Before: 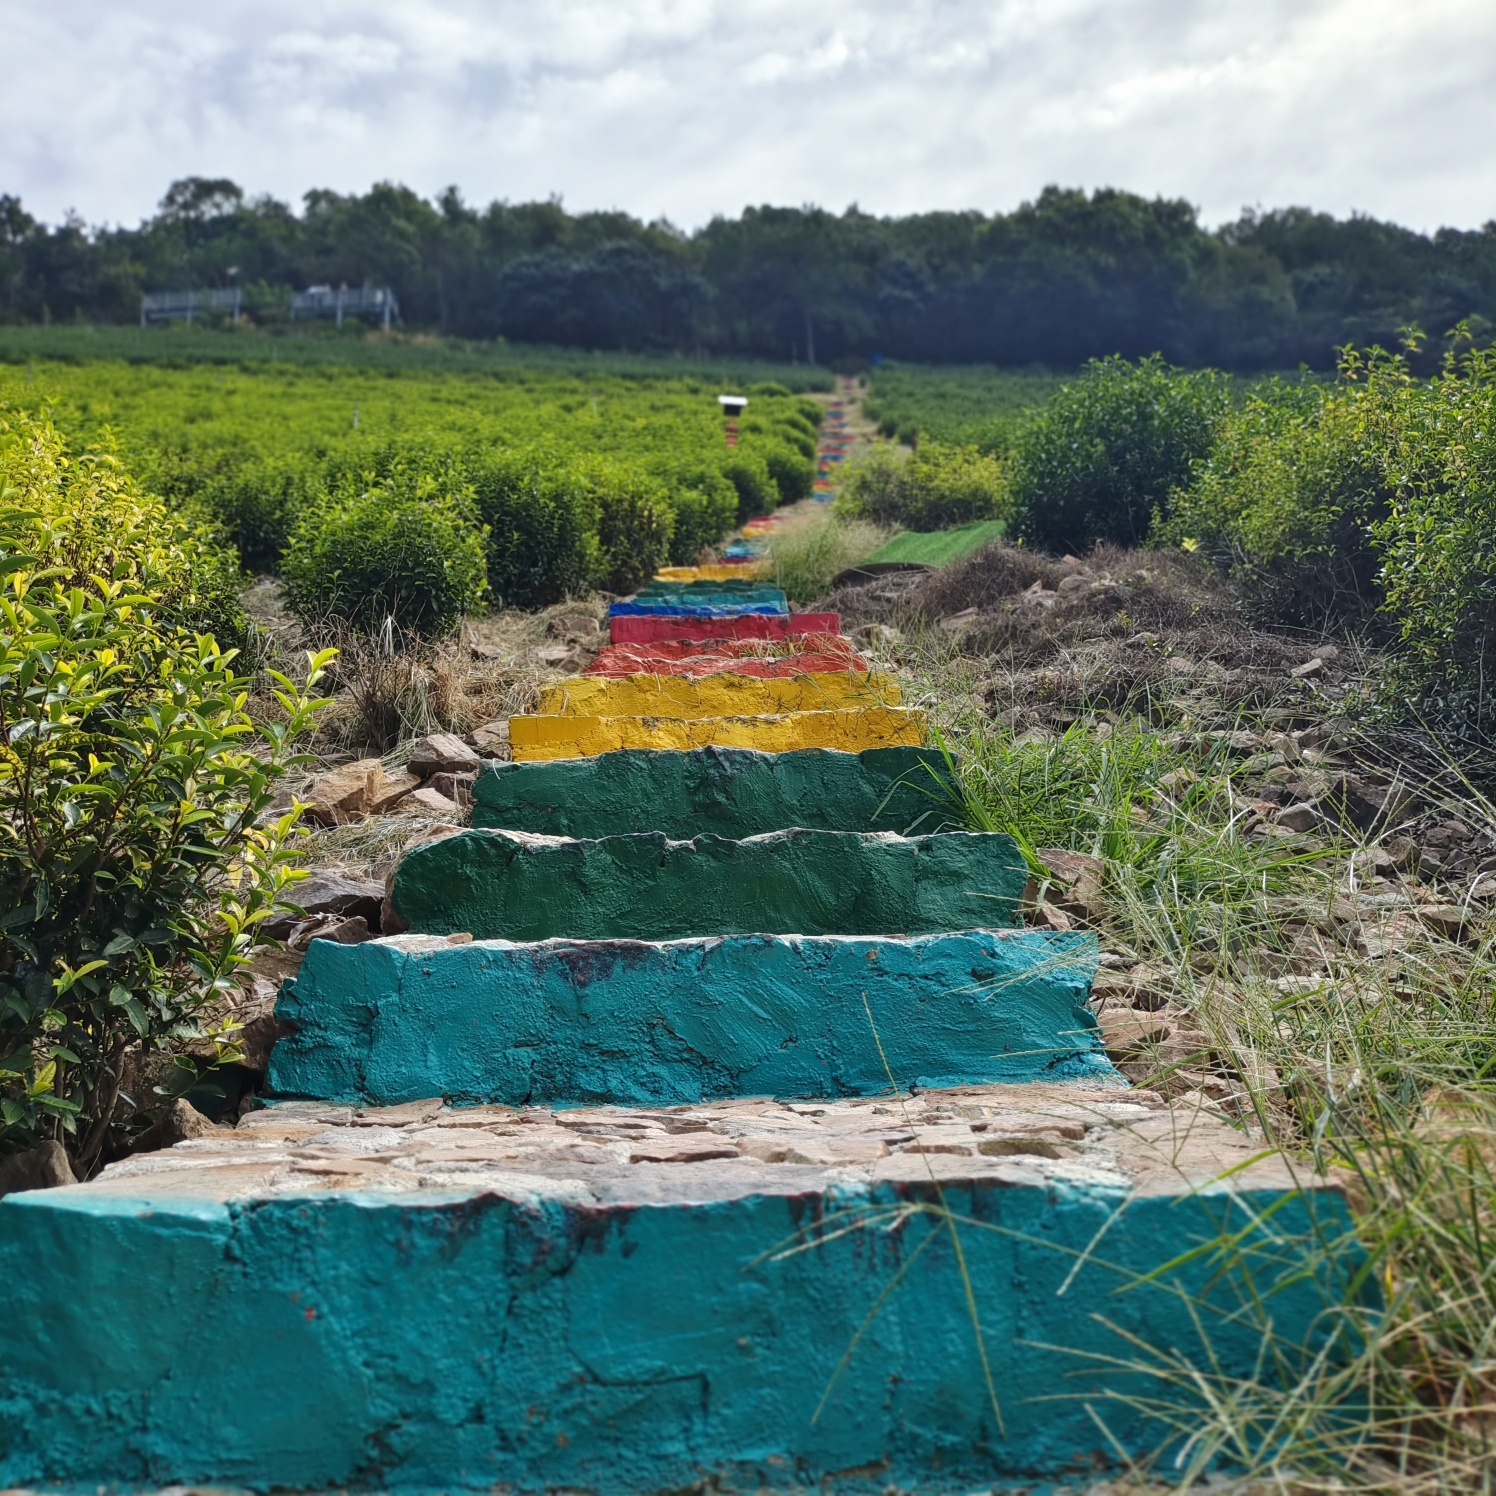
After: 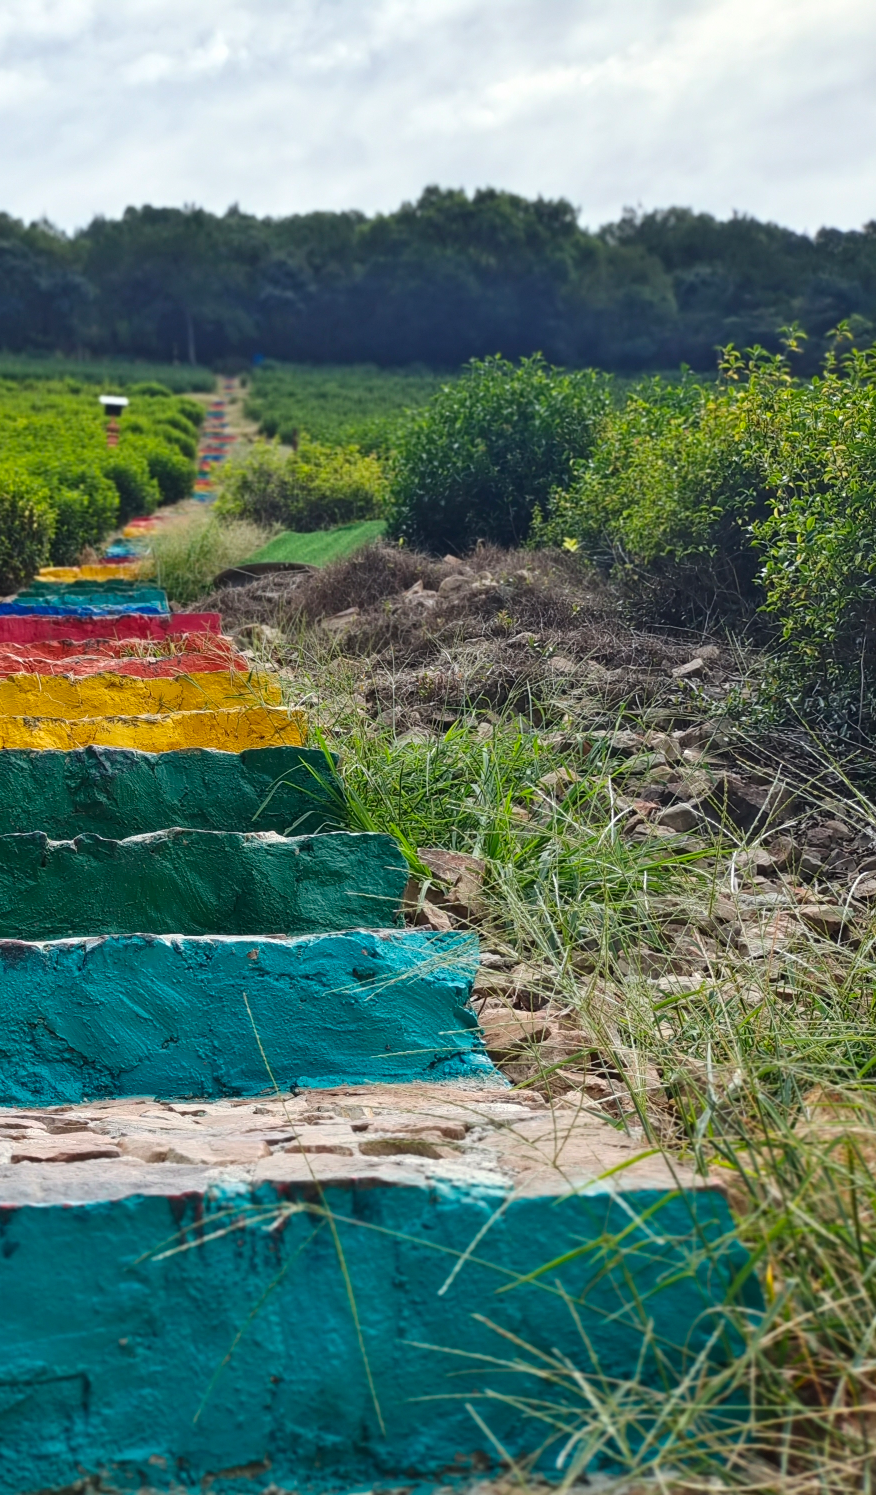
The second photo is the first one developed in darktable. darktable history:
contrast brightness saturation: contrast 0.1, brightness 0.02, saturation 0.02
crop: left 41.402%
